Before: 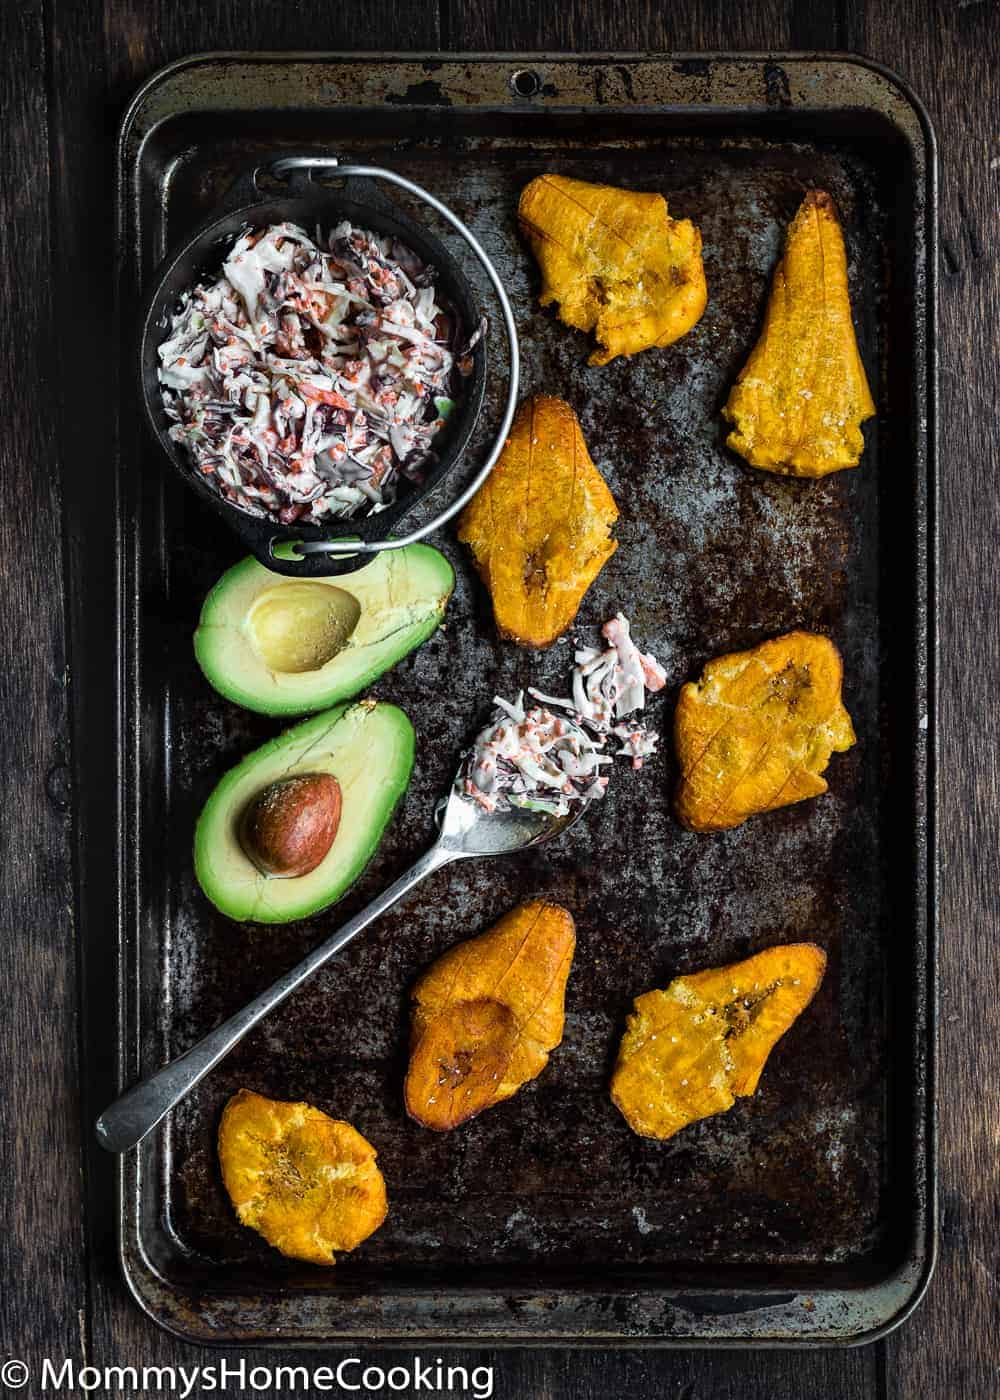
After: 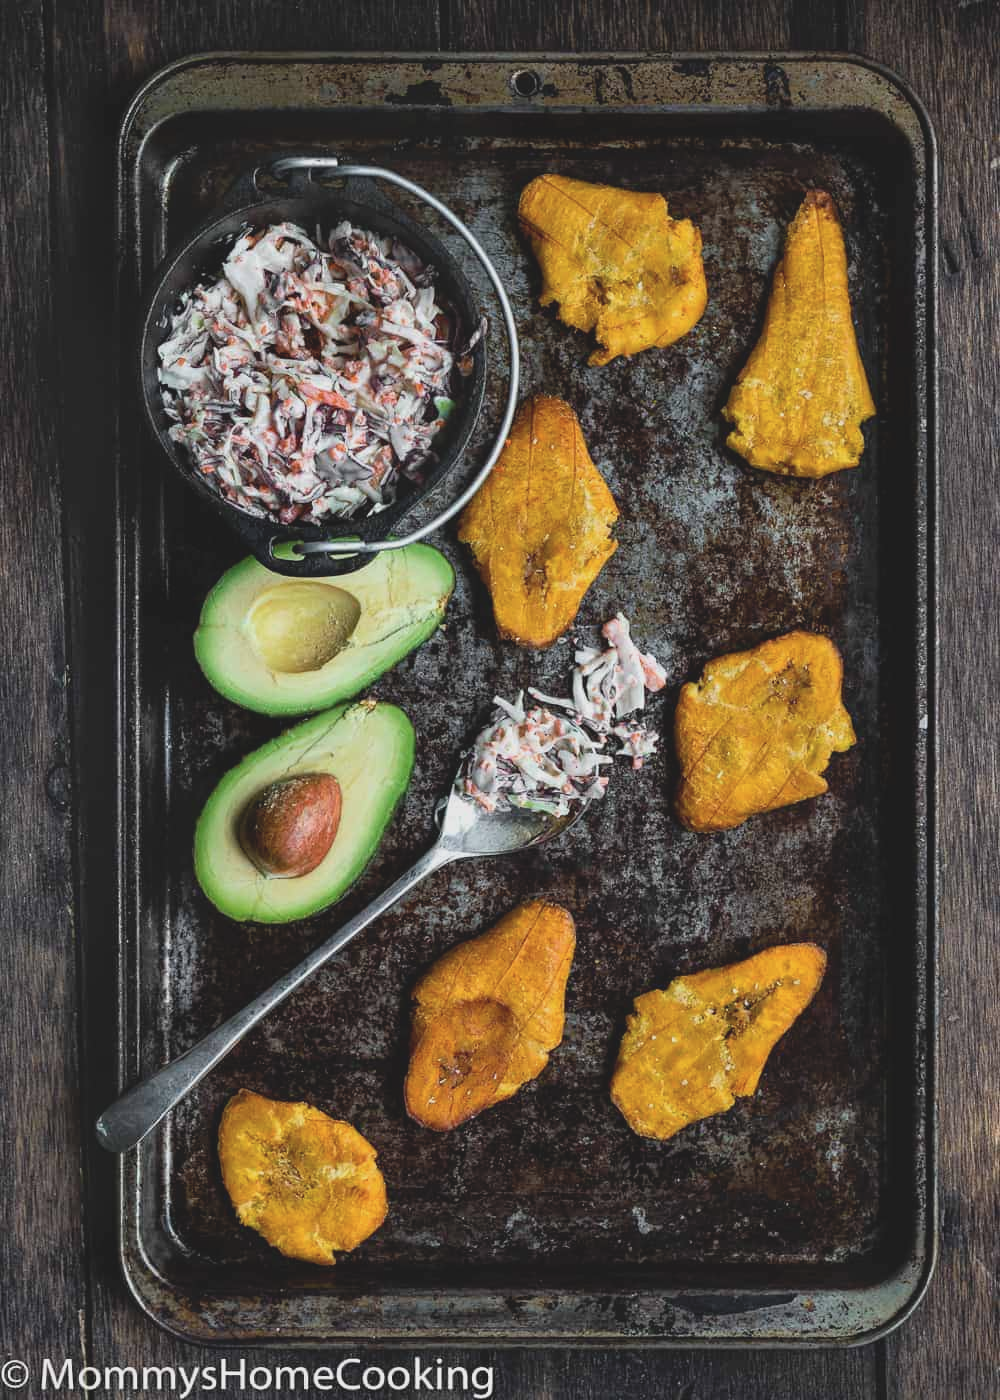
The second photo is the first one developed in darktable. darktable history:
contrast brightness saturation: contrast -0.169, brightness 0.049, saturation -0.134
